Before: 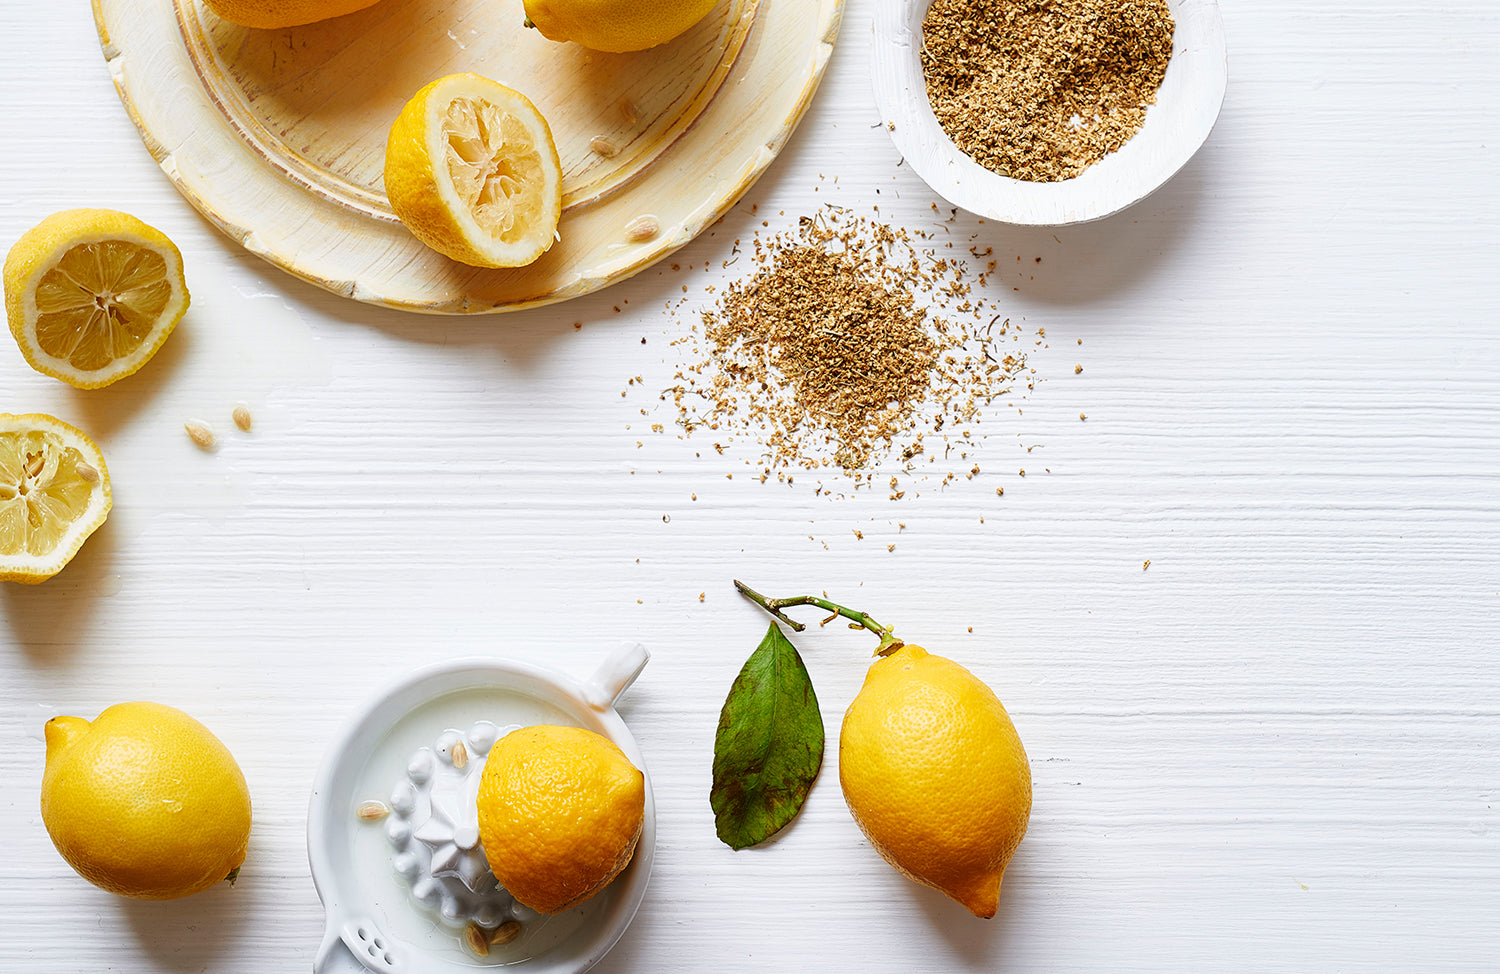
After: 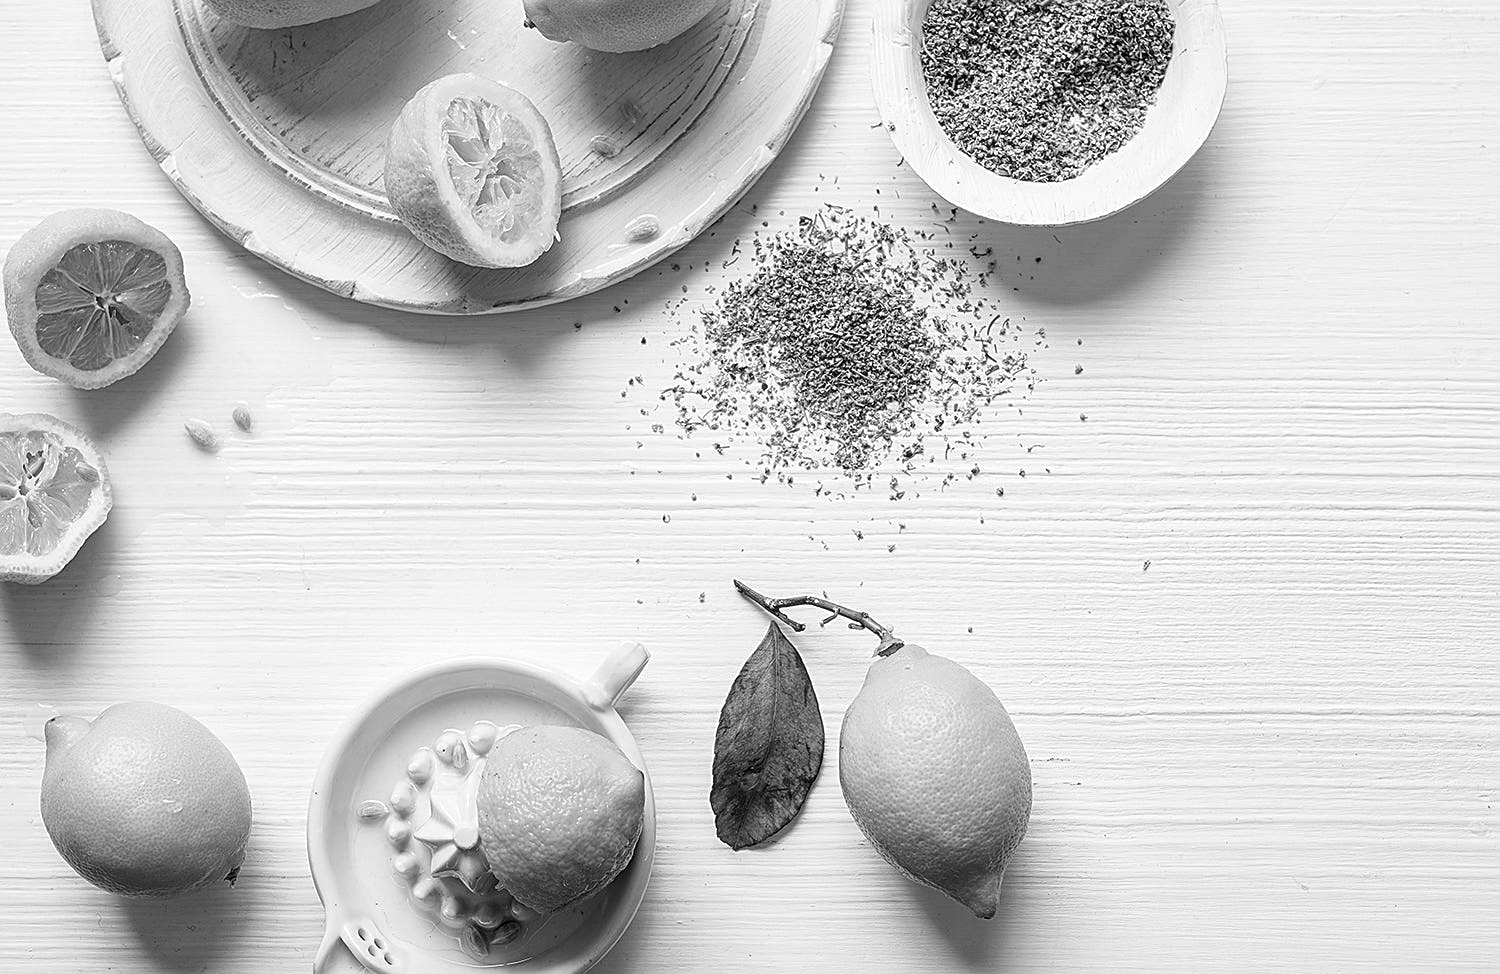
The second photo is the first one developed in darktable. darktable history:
local contrast: on, module defaults
sharpen: amount 0.552
contrast brightness saturation: saturation -1
